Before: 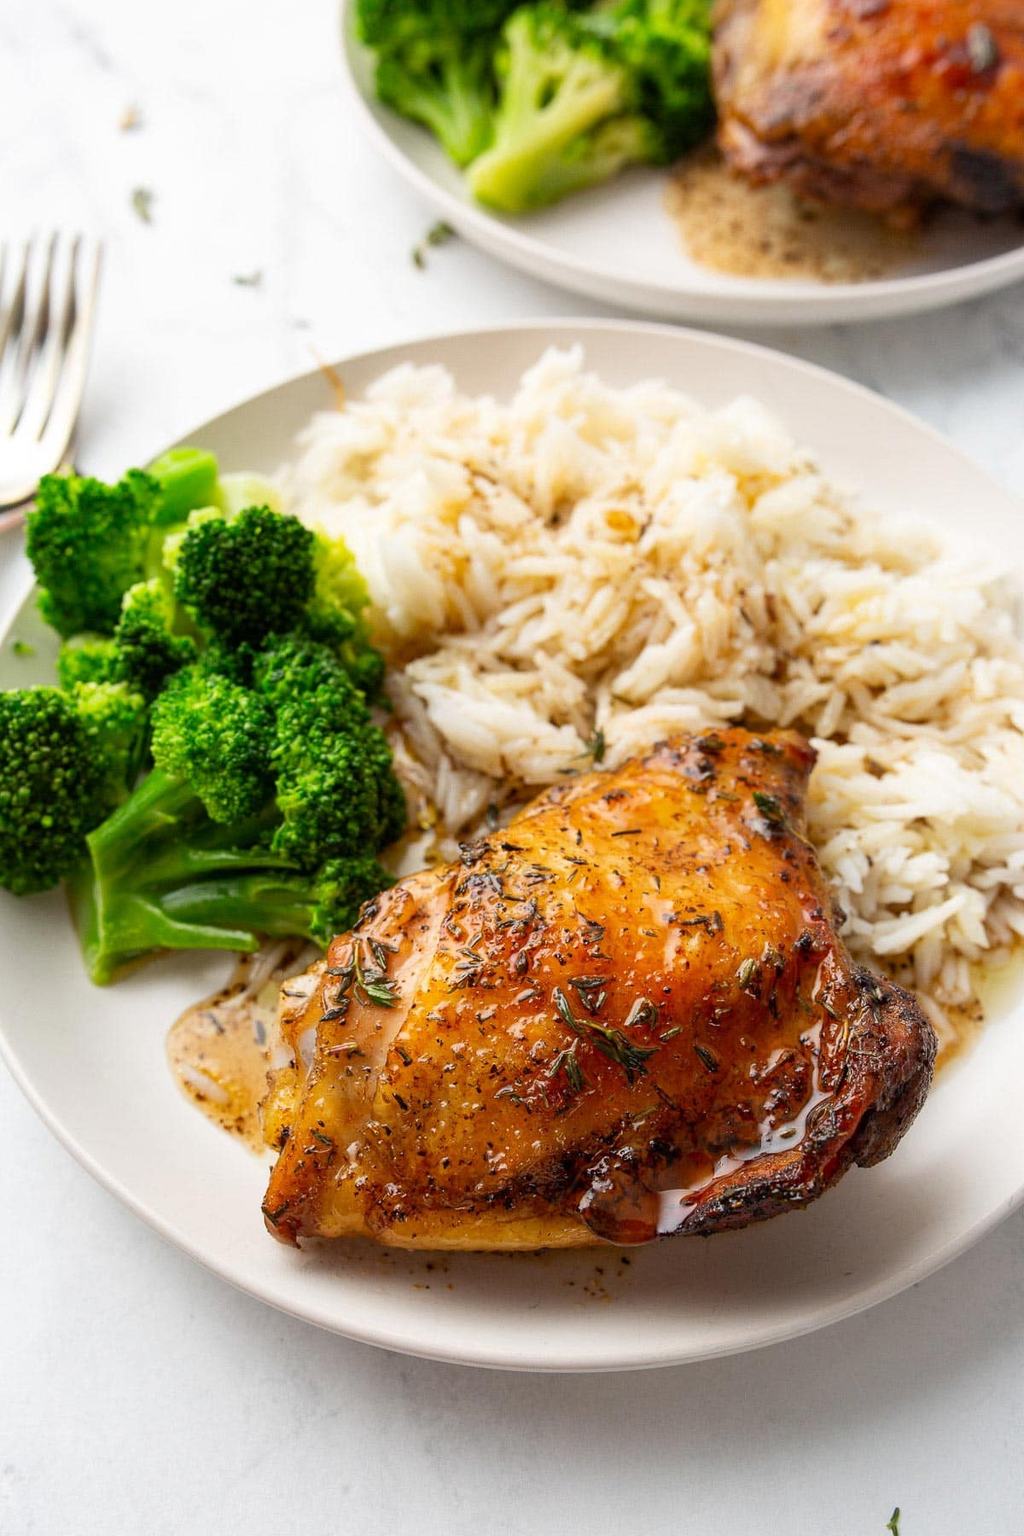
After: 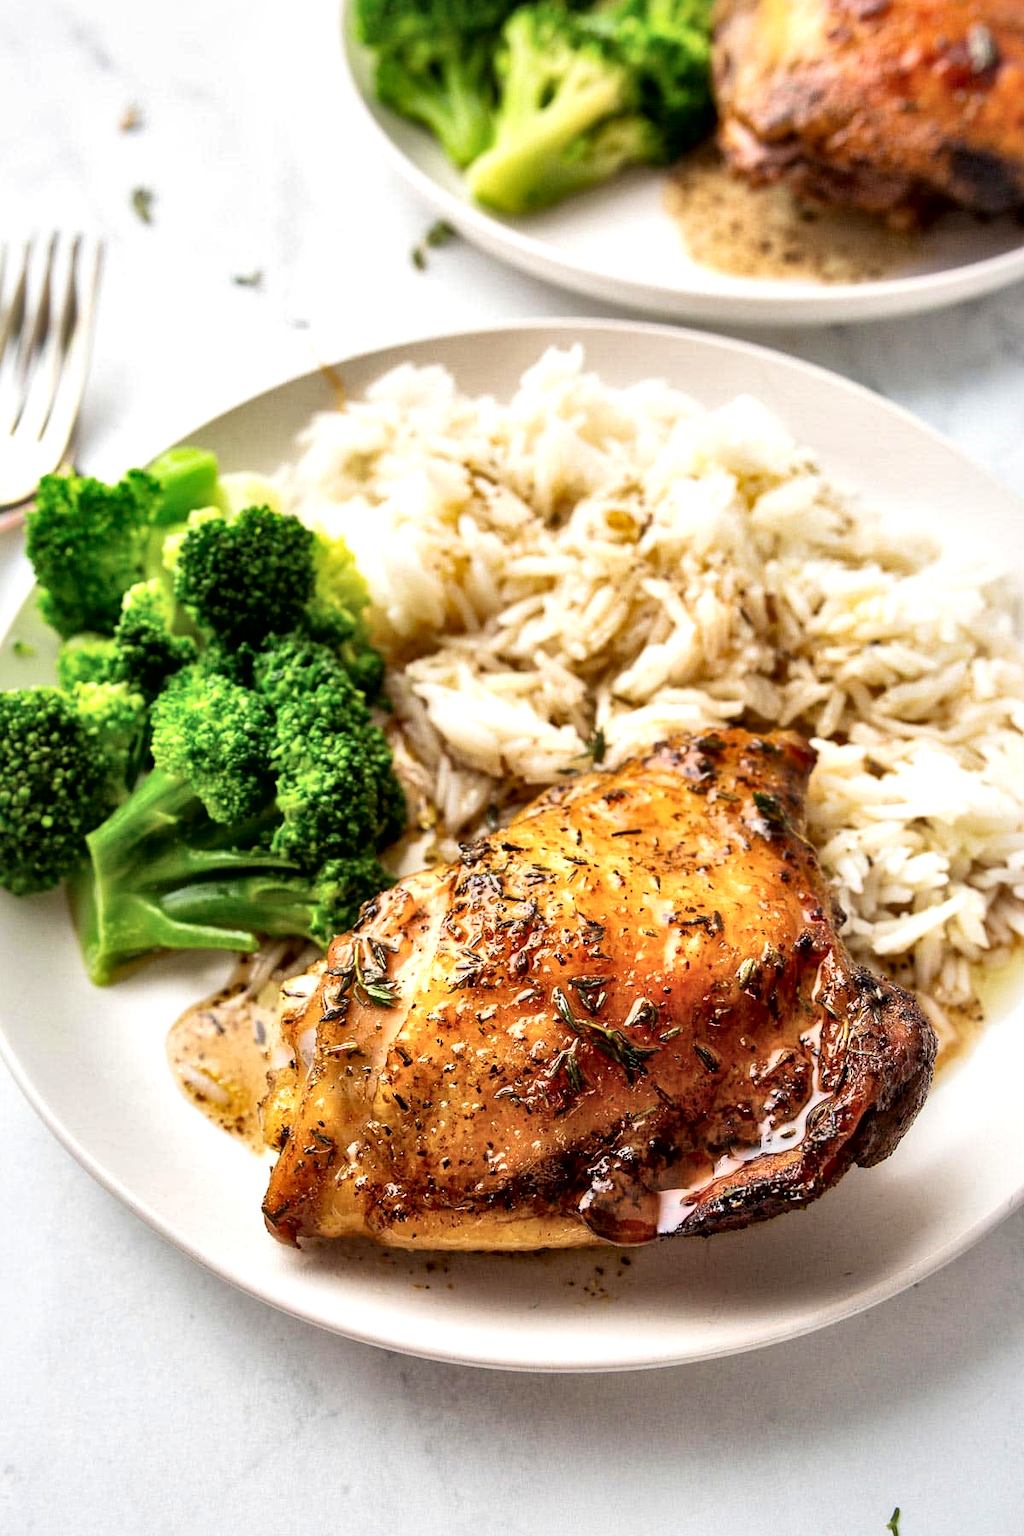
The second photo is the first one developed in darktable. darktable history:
contrast brightness saturation: brightness 0.13
local contrast: mode bilateral grid, contrast 44, coarseness 69, detail 214%, midtone range 0.2
velvia: on, module defaults
white balance: emerald 1
